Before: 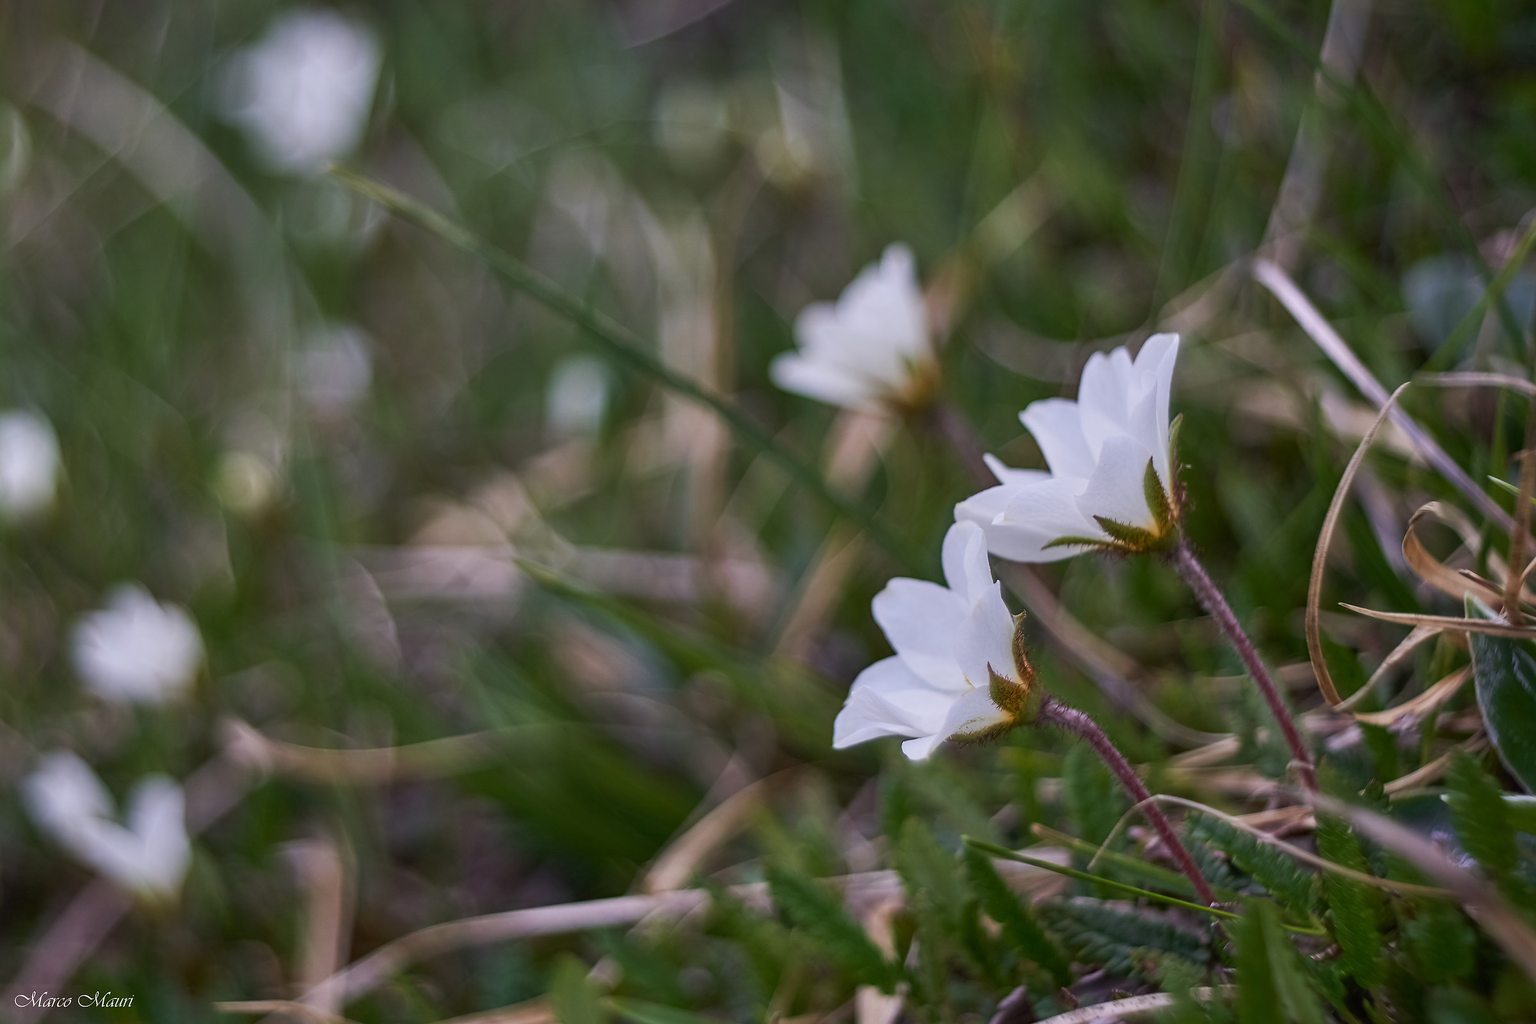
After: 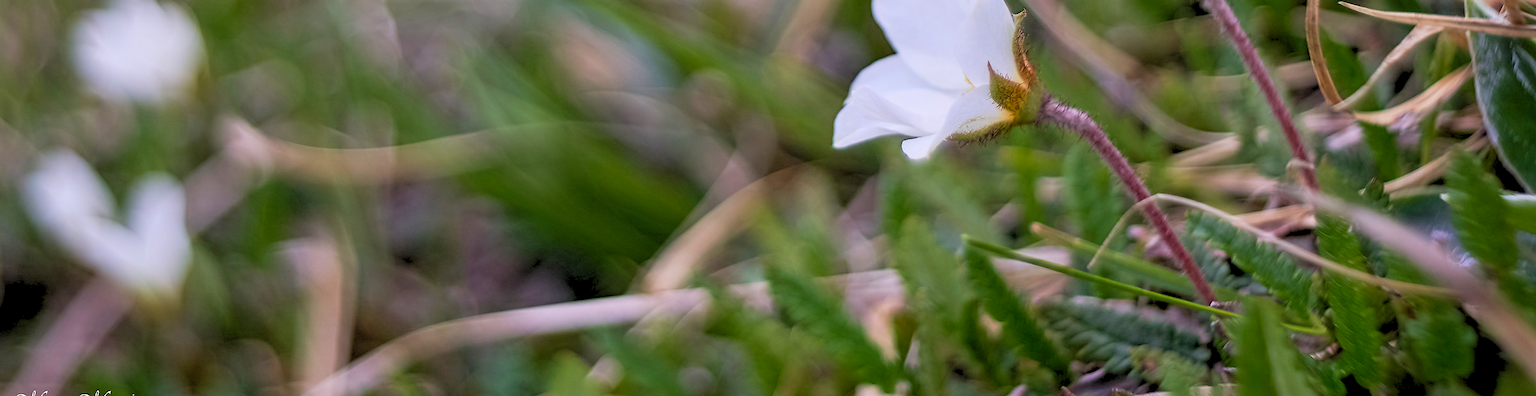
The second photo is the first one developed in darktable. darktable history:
crop and rotate: top 58.772%, bottom 2.517%
levels: levels [0.093, 0.434, 0.988]
